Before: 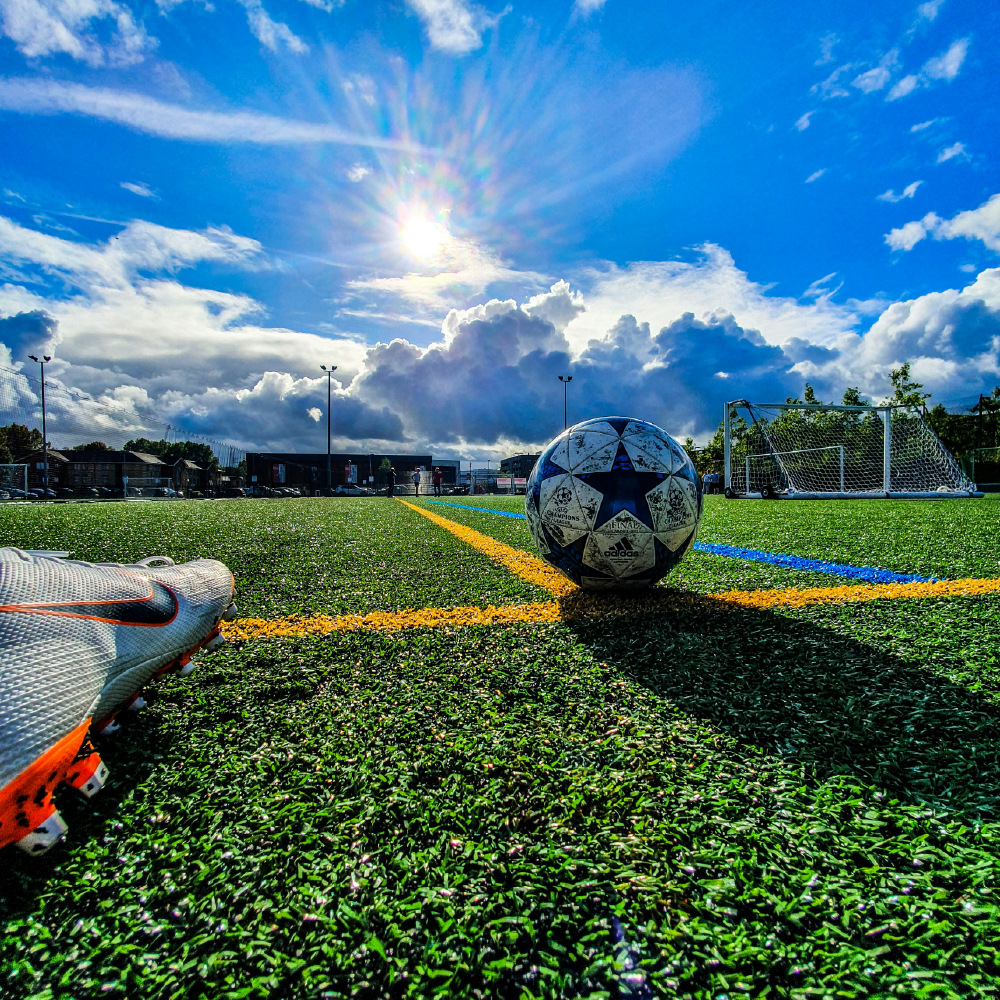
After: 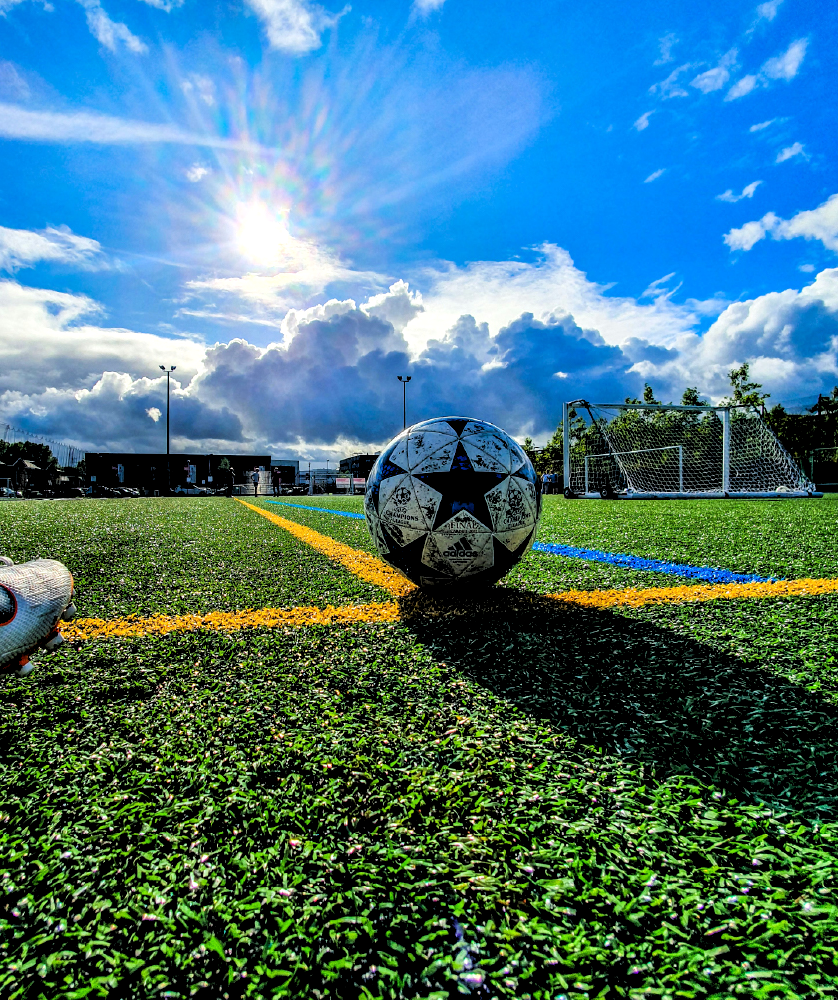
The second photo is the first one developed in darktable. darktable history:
crop: left 16.145%
rgb levels: levels [[0.013, 0.434, 0.89], [0, 0.5, 1], [0, 0.5, 1]]
